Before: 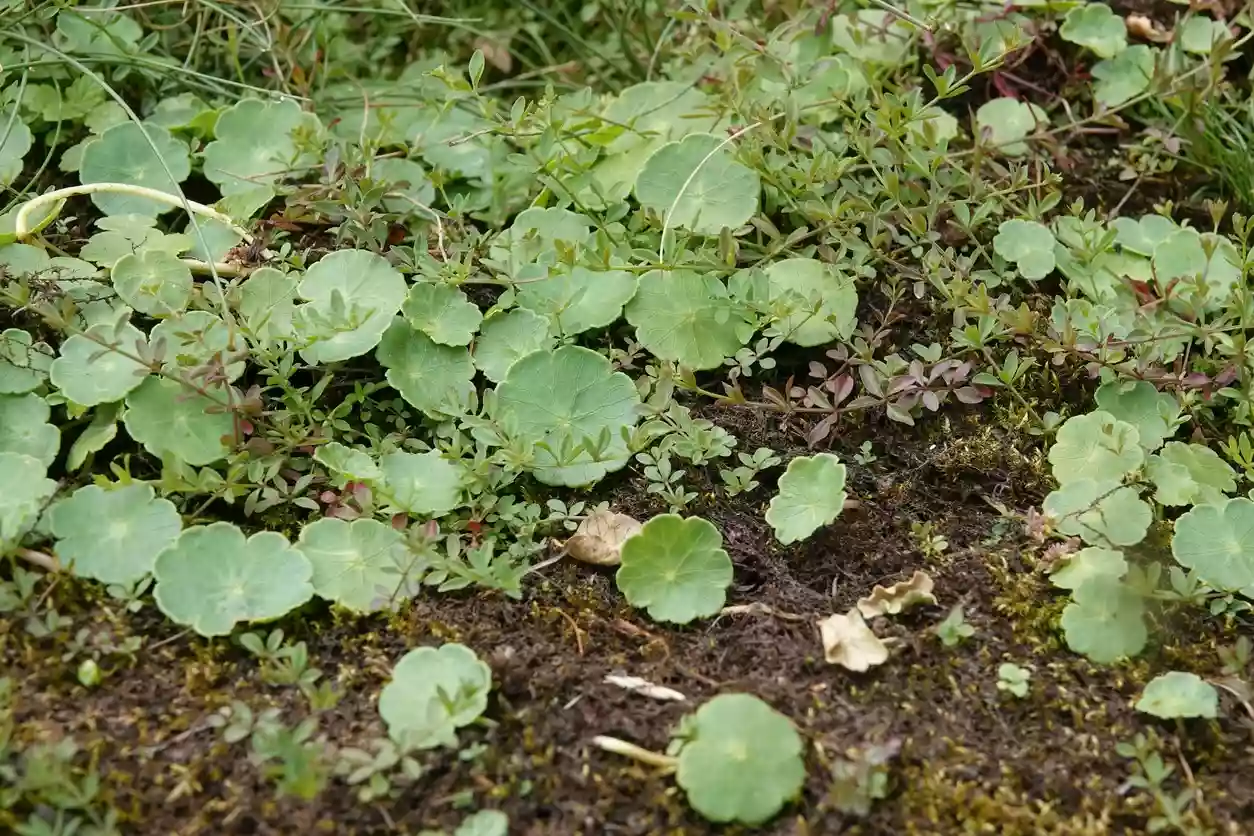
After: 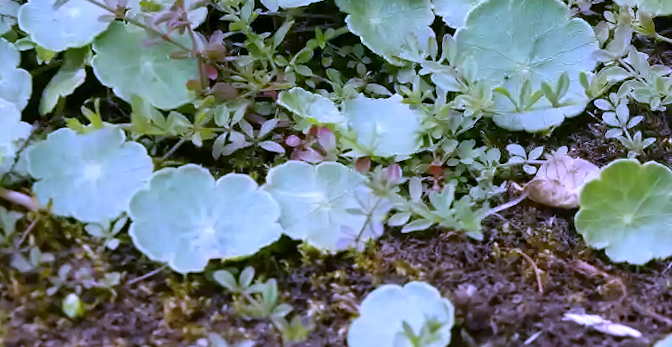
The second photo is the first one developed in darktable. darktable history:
white balance: red 0.98, blue 1.61
crop: top 44.483%, right 43.593%, bottom 12.892%
color balance rgb: perceptual saturation grading › global saturation 3.7%, global vibrance 5.56%, contrast 3.24%
rotate and perspective: rotation 0.074°, lens shift (vertical) 0.096, lens shift (horizontal) -0.041, crop left 0.043, crop right 0.952, crop top 0.024, crop bottom 0.979
shadows and highlights: soften with gaussian
